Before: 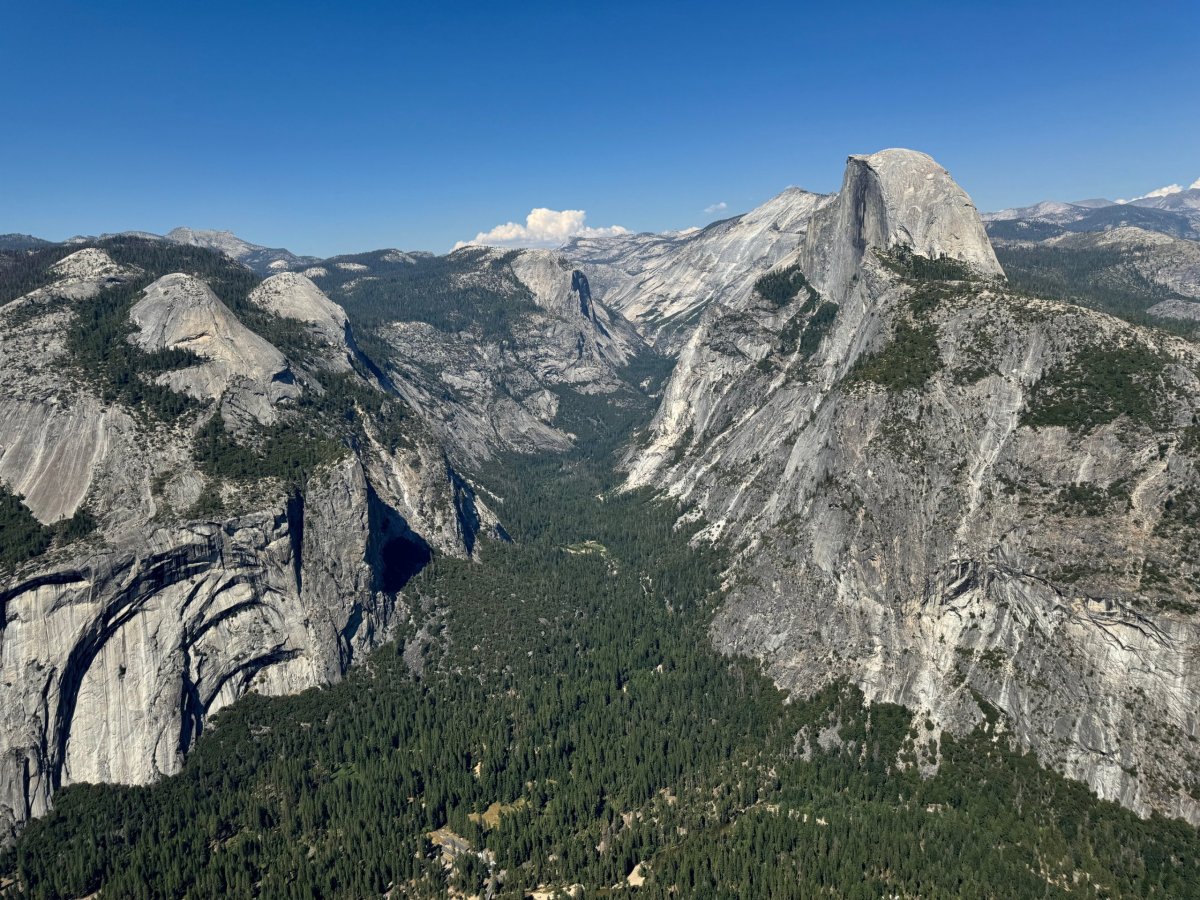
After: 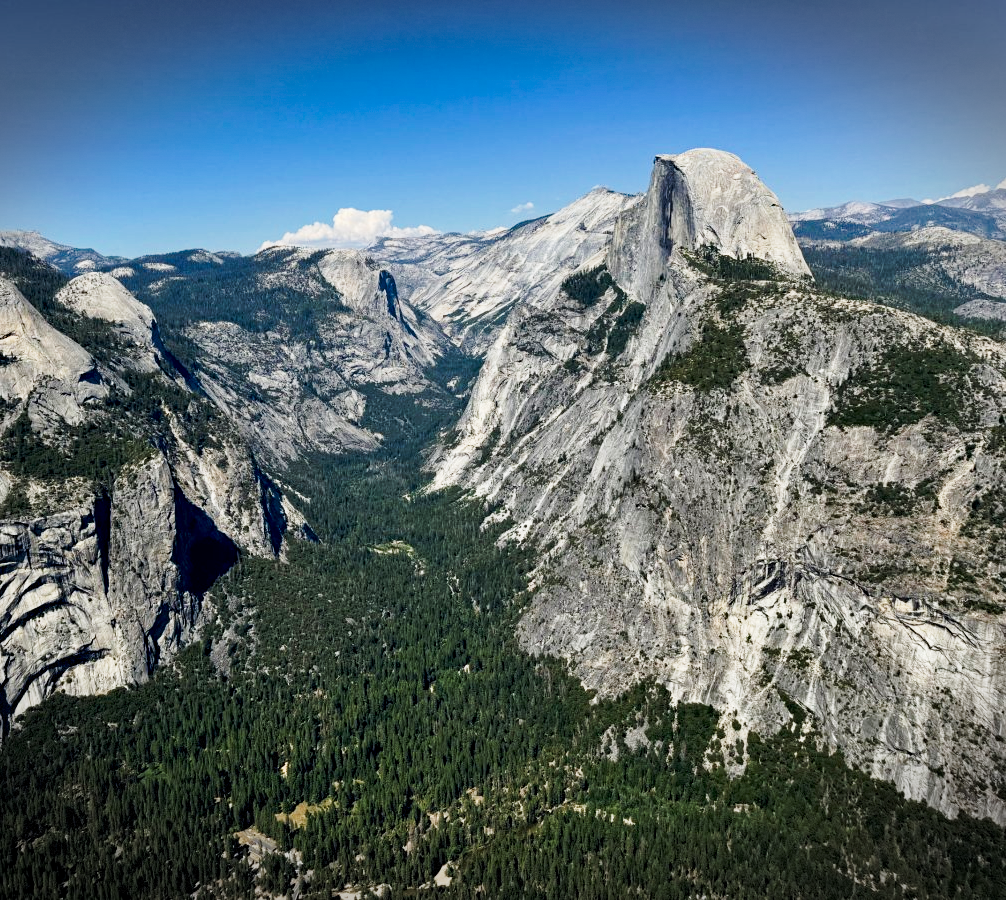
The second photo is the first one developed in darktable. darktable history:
crop: left 16.118%
vignetting: fall-off start 100.07%, width/height ratio 1.321, dithering 8-bit output
tone curve: curves: ch0 [(0, 0) (0.114, 0.083) (0.303, 0.285) (0.447, 0.51) (0.602, 0.697) (0.772, 0.866) (0.999, 0.978)]; ch1 [(0, 0) (0.389, 0.352) (0.458, 0.433) (0.486, 0.474) (0.509, 0.505) (0.535, 0.528) (0.57, 0.579) (0.696, 0.706) (1, 1)]; ch2 [(0, 0) (0.369, 0.388) (0.449, 0.431) (0.501, 0.5) (0.528, 0.527) (0.589, 0.608) (0.697, 0.721) (1, 1)], preserve colors none
haze removal: compatibility mode true, adaptive false
exposure: black level correction 0.009, compensate highlight preservation false
